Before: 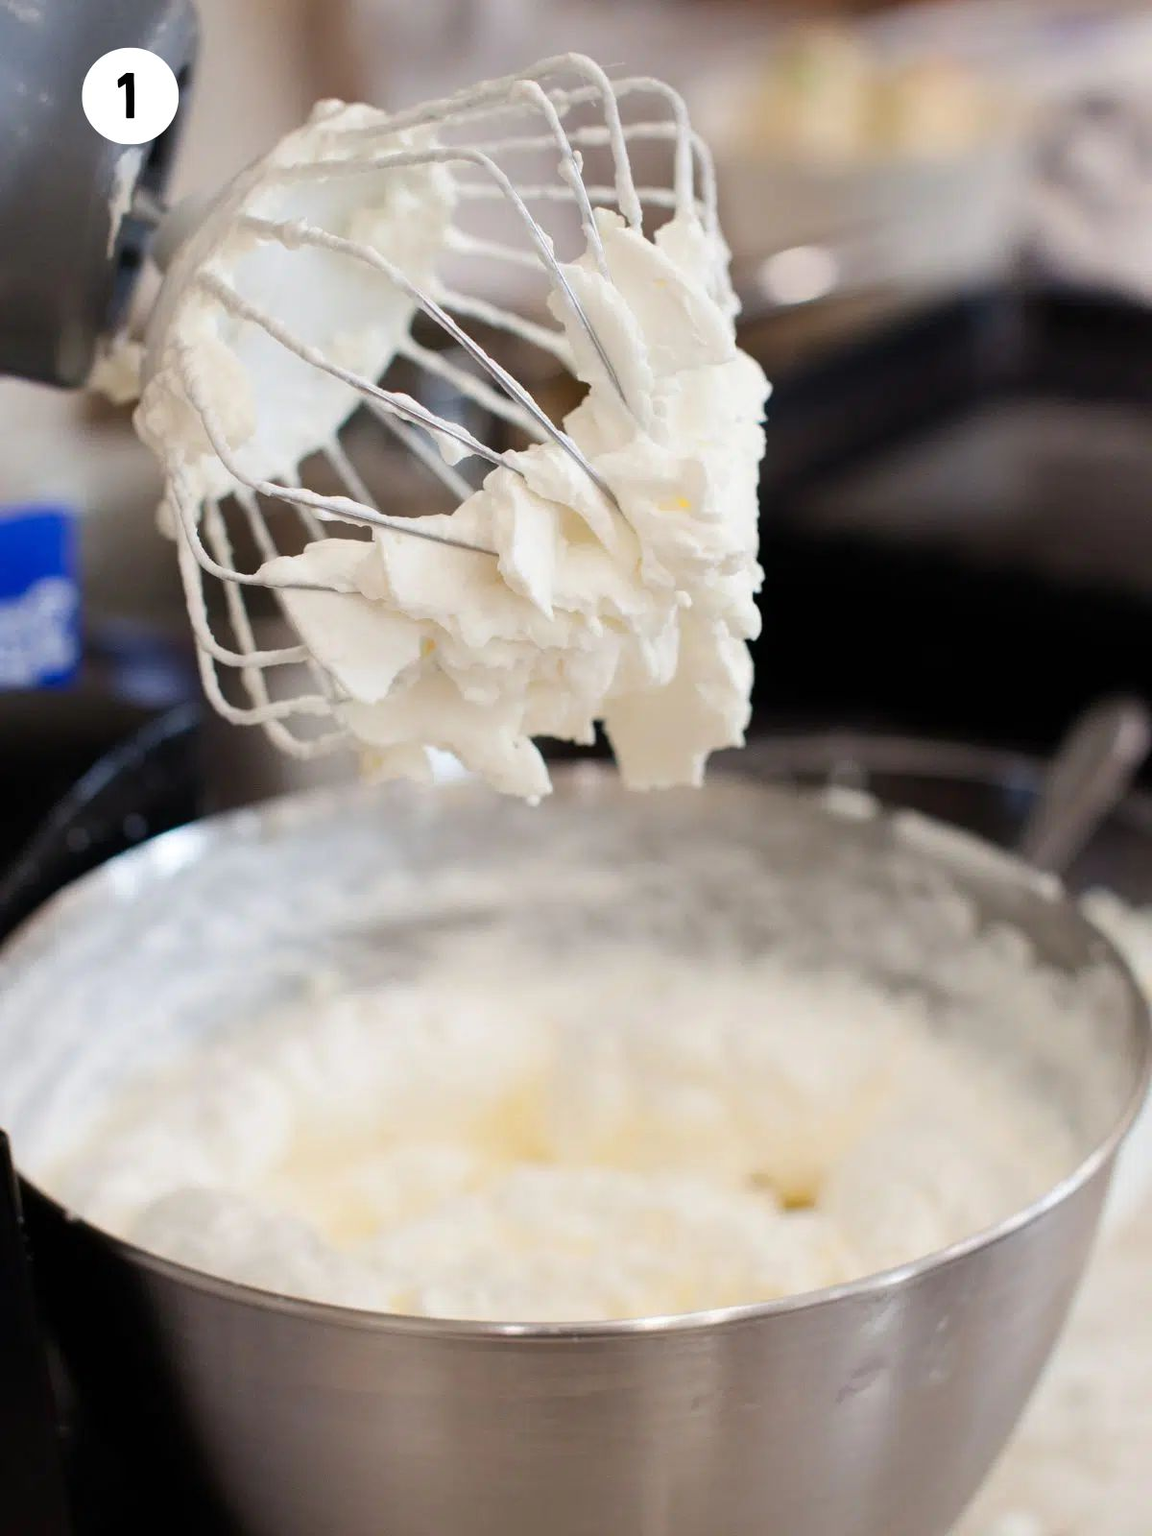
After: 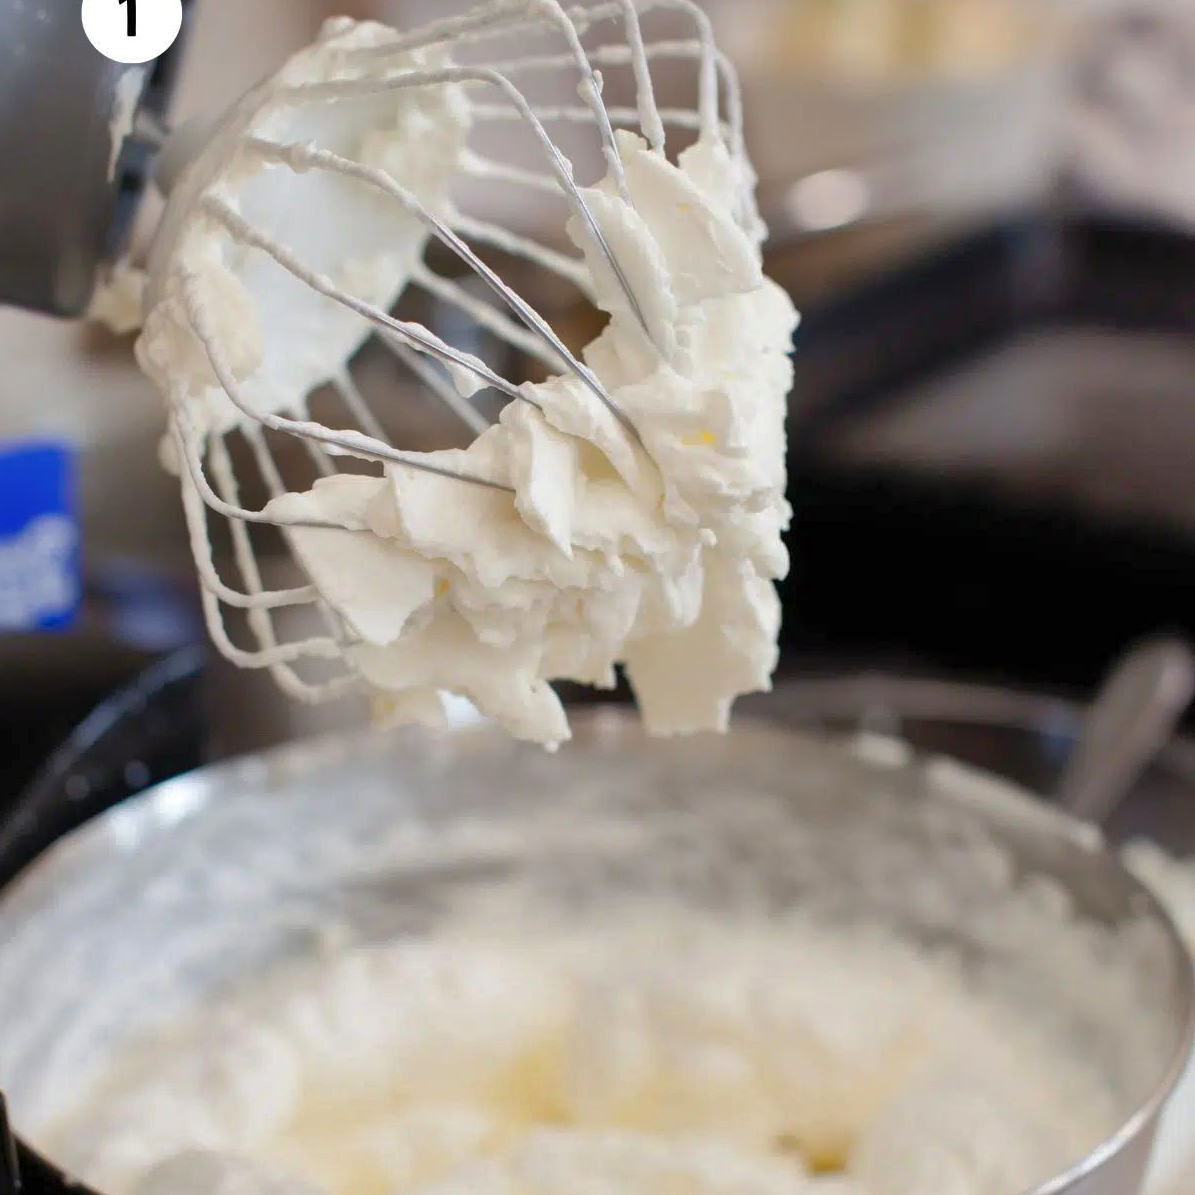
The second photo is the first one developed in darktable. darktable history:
crop: left 0.387%, top 5.469%, bottom 19.809%
fill light: on, module defaults
shadows and highlights: on, module defaults
